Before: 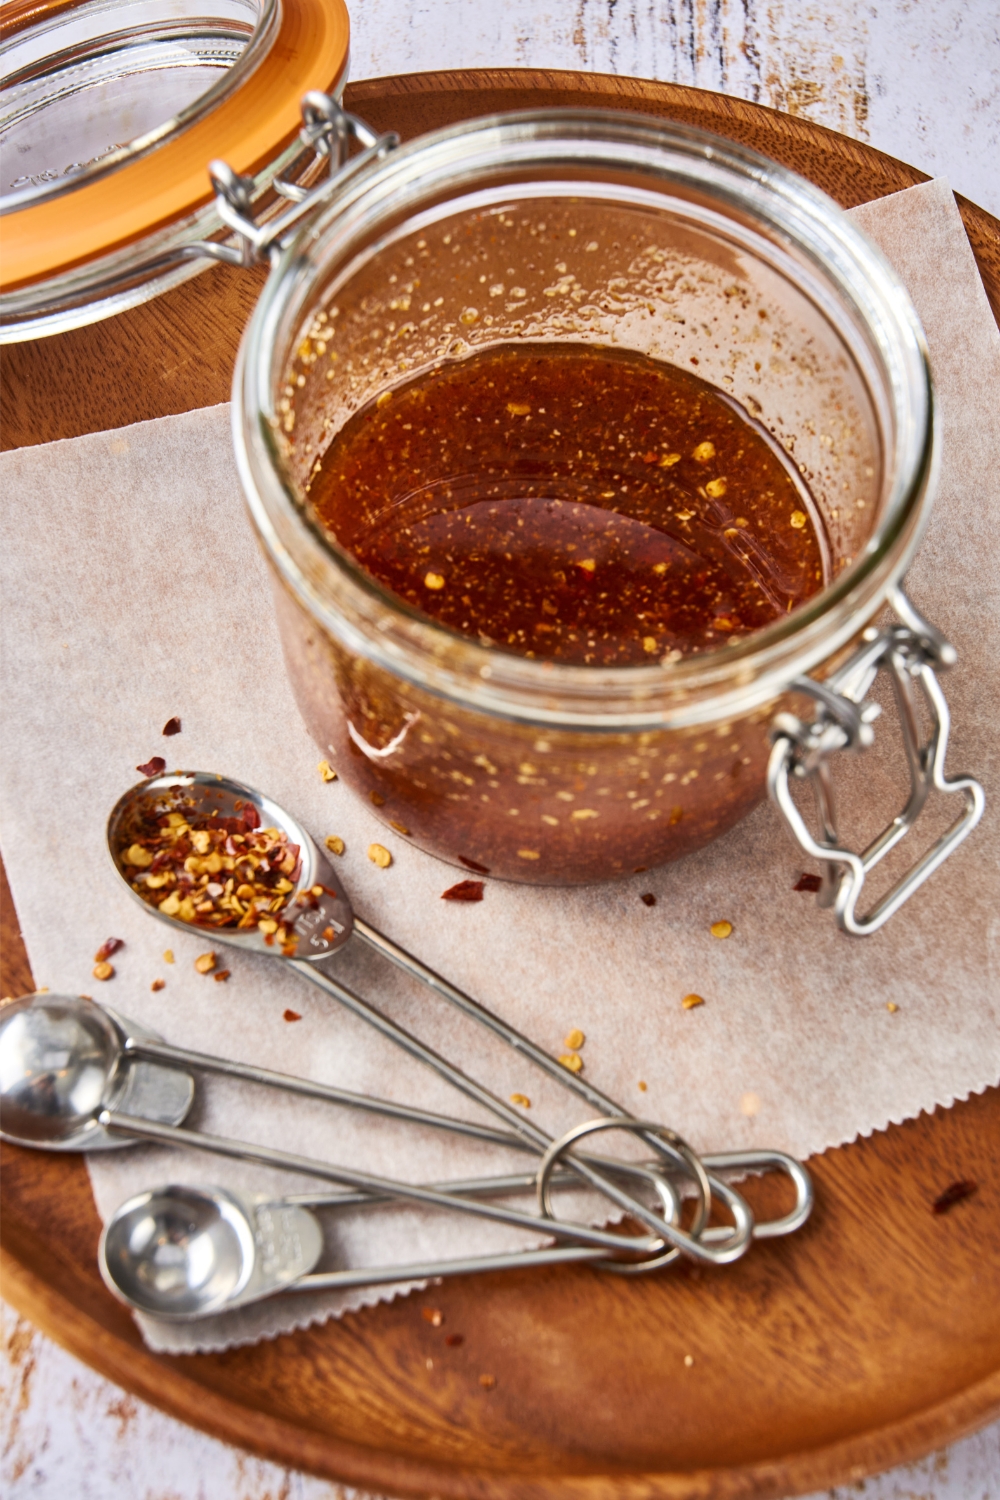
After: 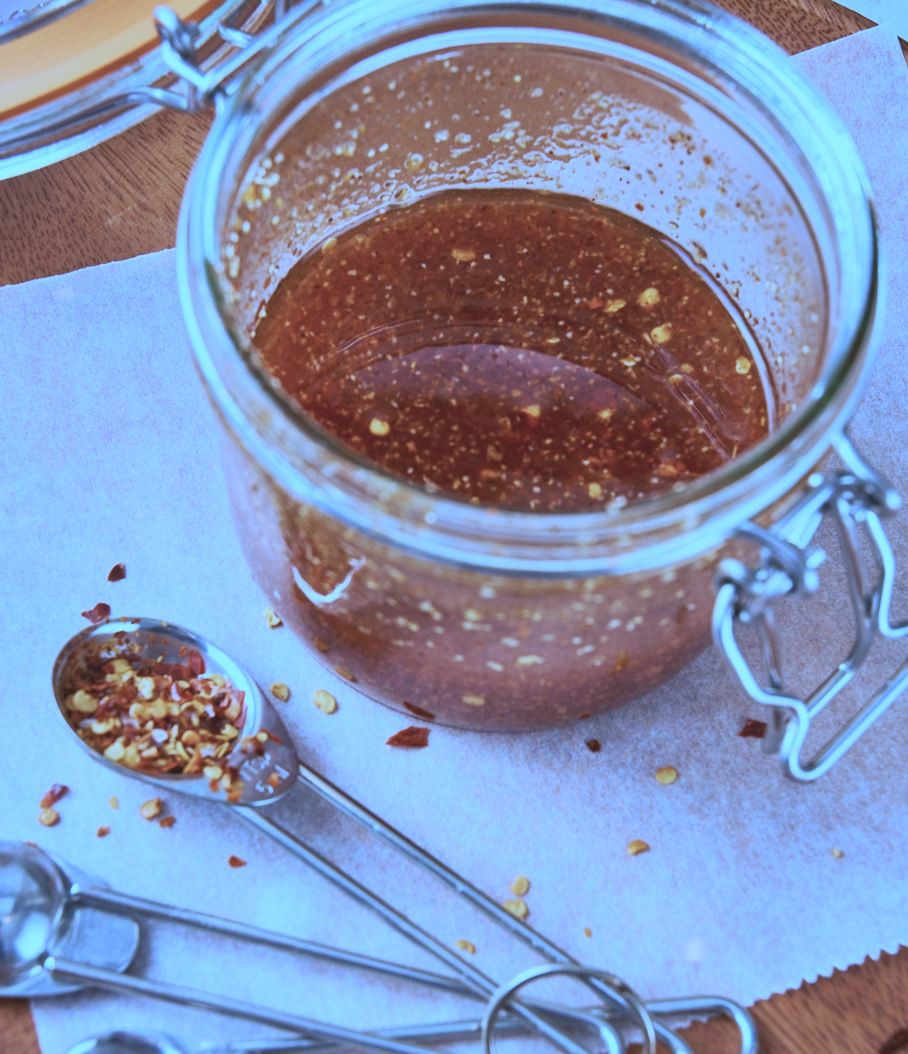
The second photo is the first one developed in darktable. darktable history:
color calibration: illuminant as shot in camera, x 0.462, y 0.419, temperature 2651.64 K
crop: left 5.596%, top 10.314%, right 3.534%, bottom 19.395%
contrast brightness saturation: contrast -0.15, brightness 0.05, saturation -0.12
